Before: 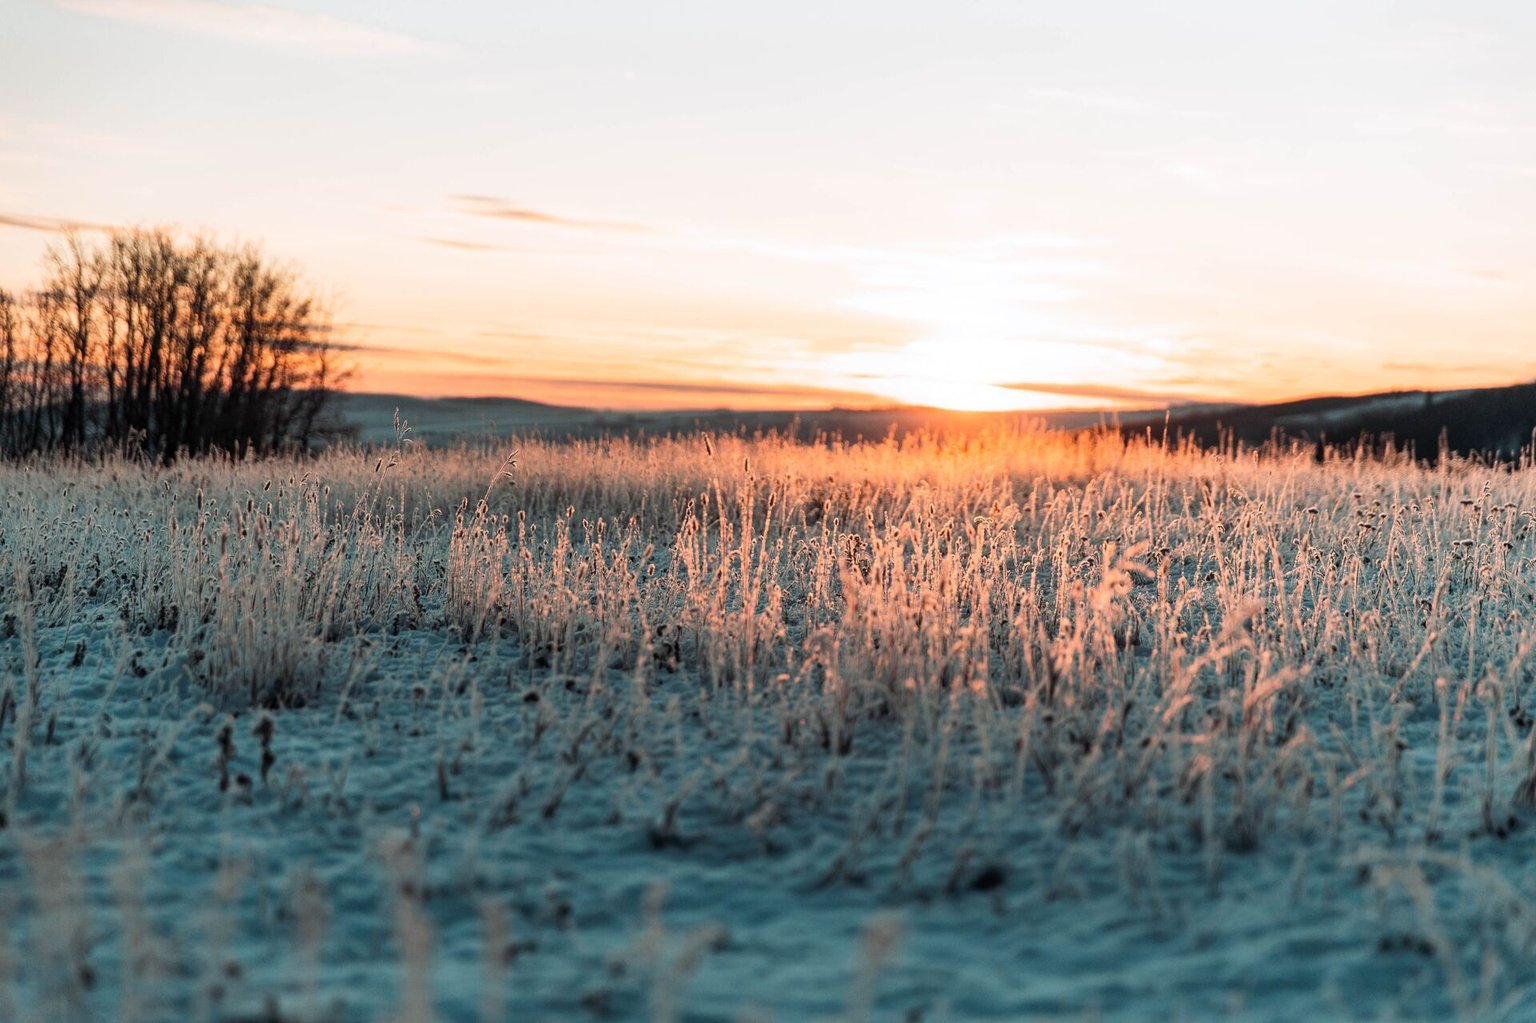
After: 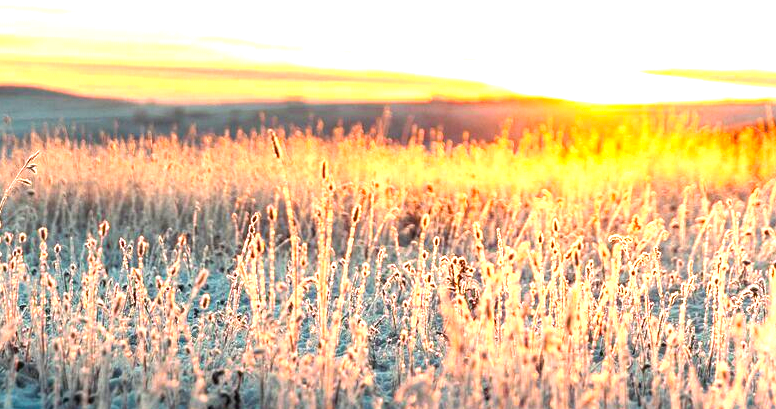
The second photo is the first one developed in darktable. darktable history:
crop: left 31.751%, top 32.172%, right 27.8%, bottom 35.83%
exposure: black level correction 0, exposure 1.45 EV, compensate exposure bias true, compensate highlight preservation false
color balance rgb: perceptual saturation grading › global saturation 30%, global vibrance 10%
